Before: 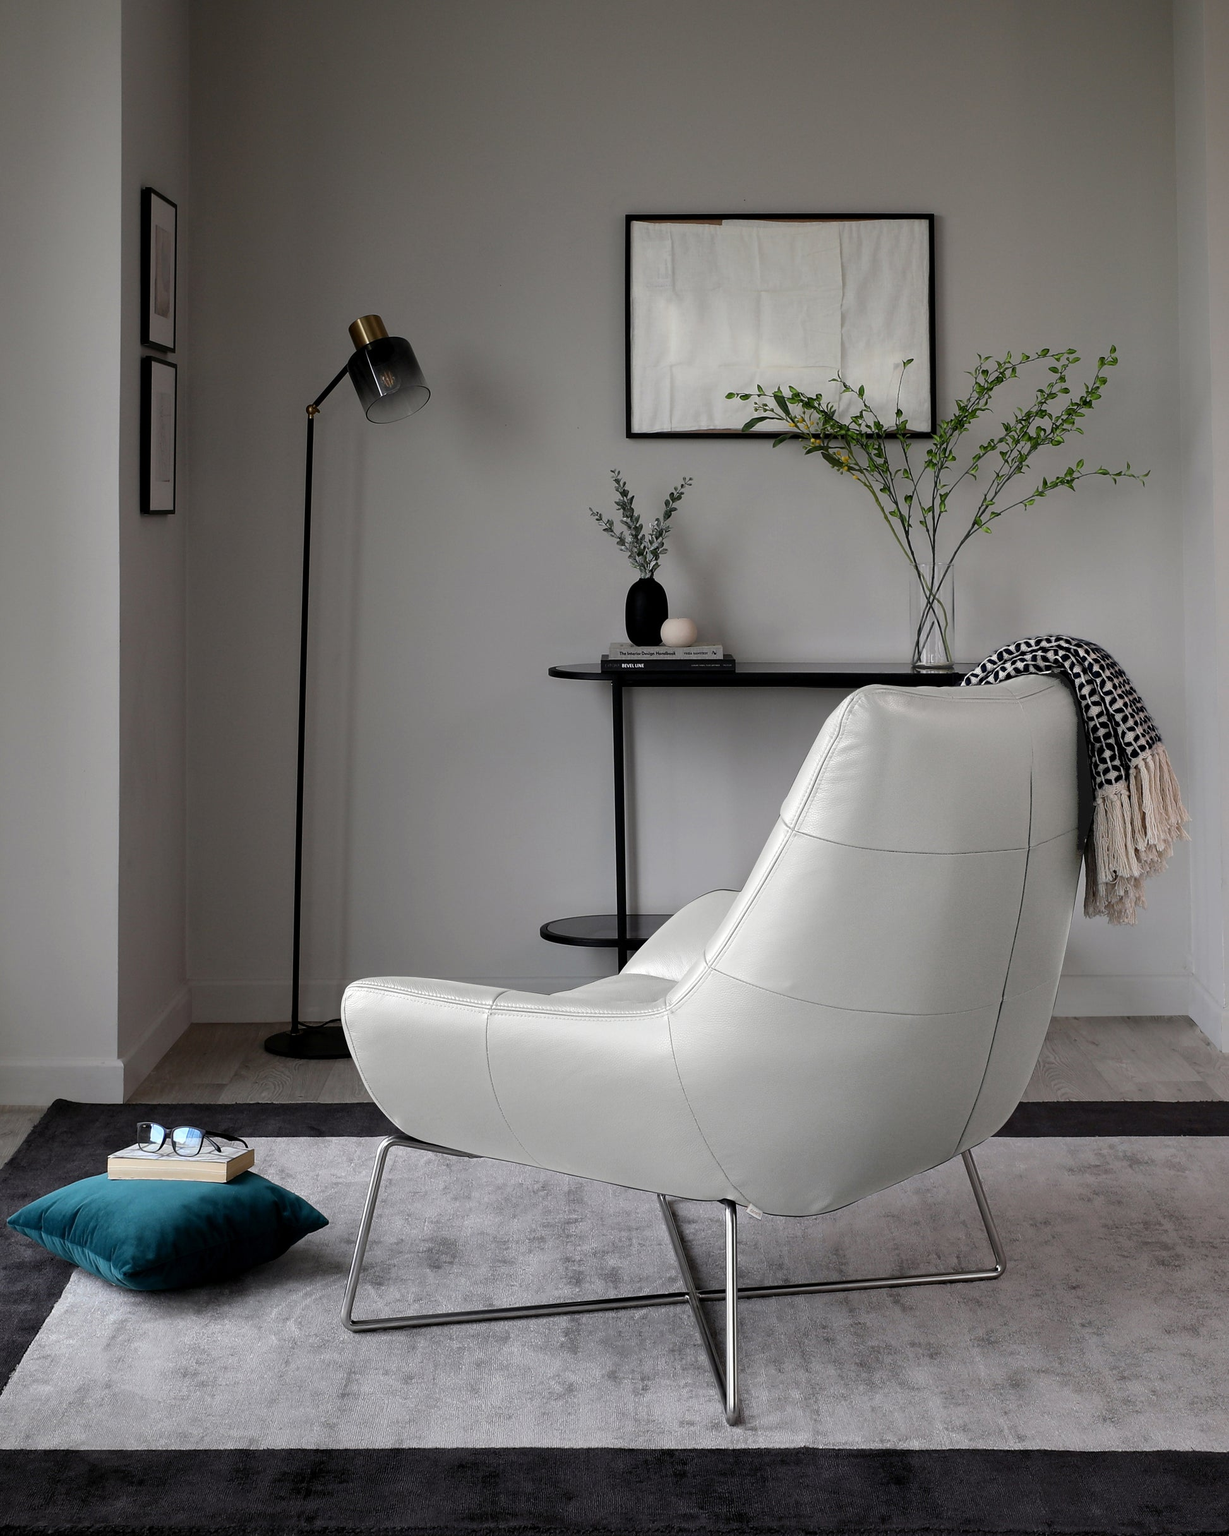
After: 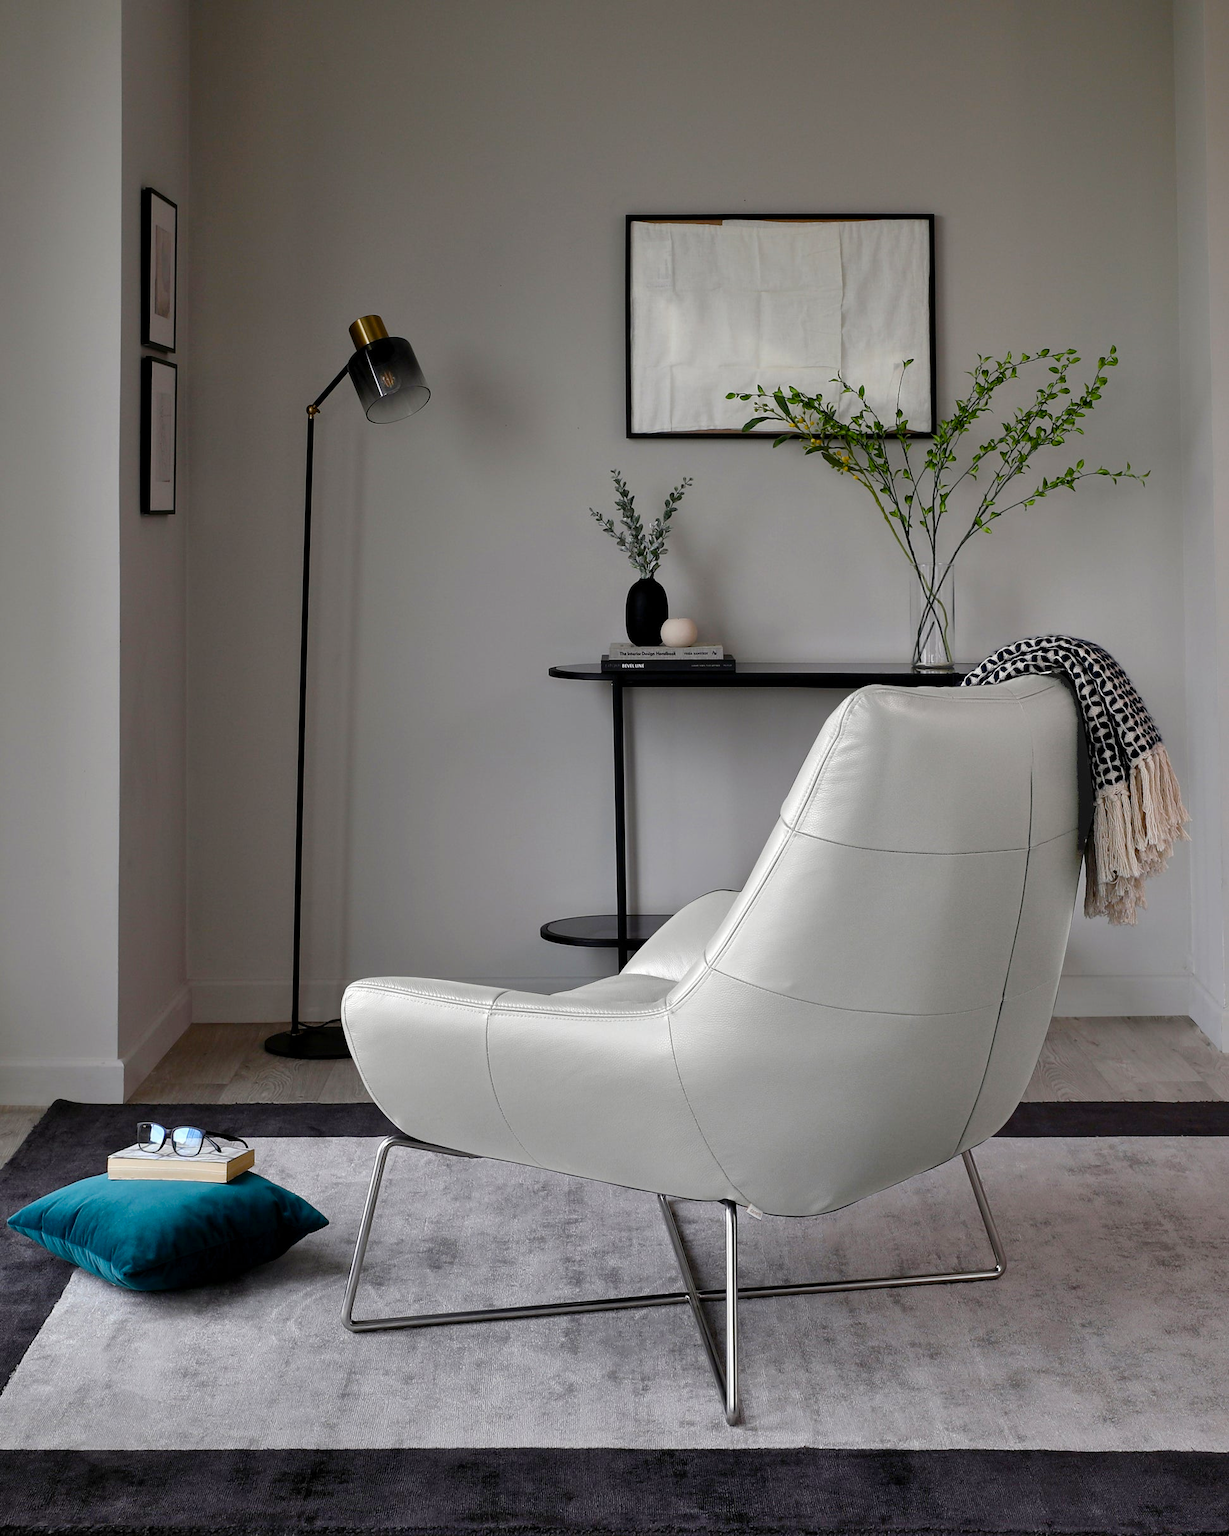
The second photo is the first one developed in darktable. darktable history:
shadows and highlights: low approximation 0.01, soften with gaussian
color balance rgb: perceptual saturation grading › global saturation 20%, perceptual saturation grading › highlights -25%, perceptual saturation grading › shadows 50%
